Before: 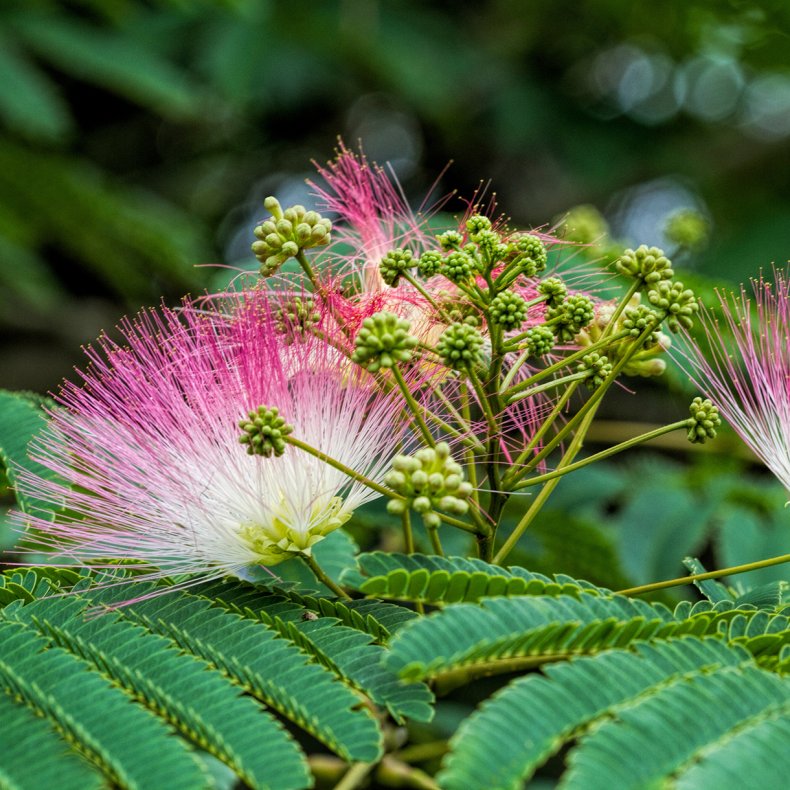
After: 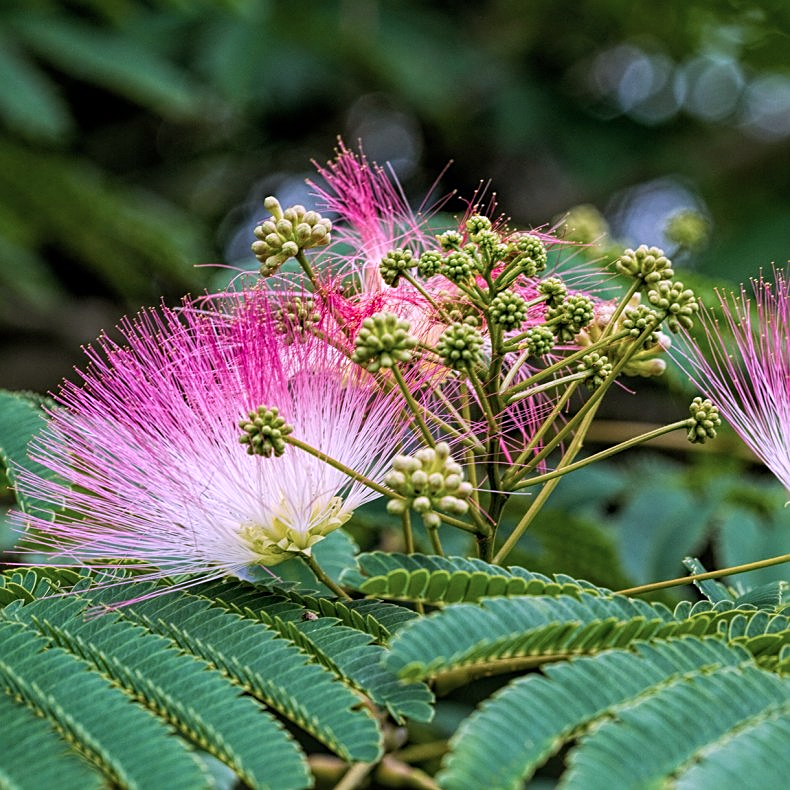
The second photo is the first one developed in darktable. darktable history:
sharpen: on, module defaults
color correction: highlights a* 15.54, highlights b* -20.81
